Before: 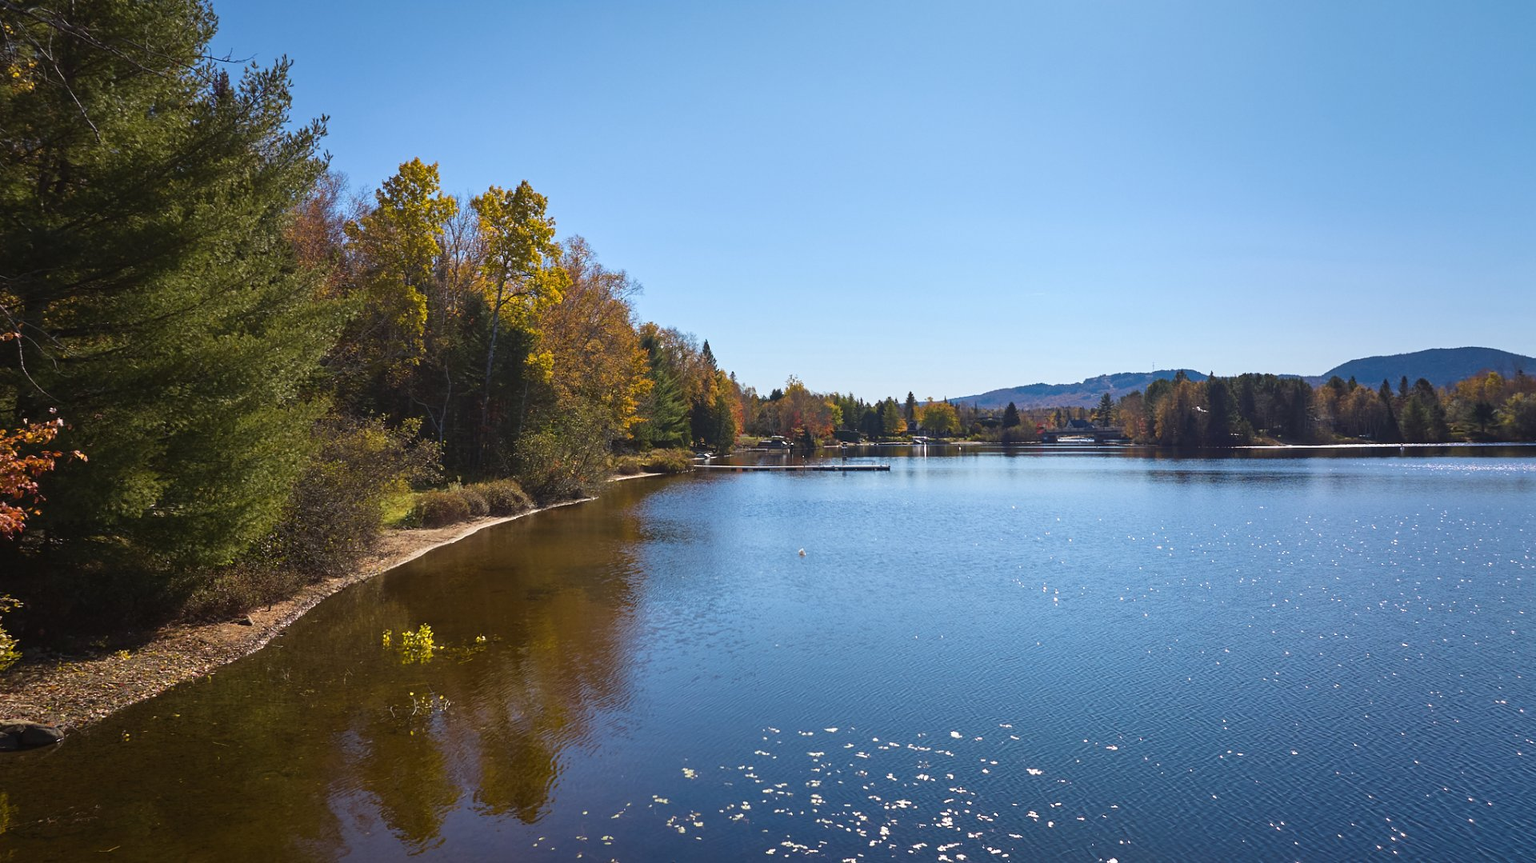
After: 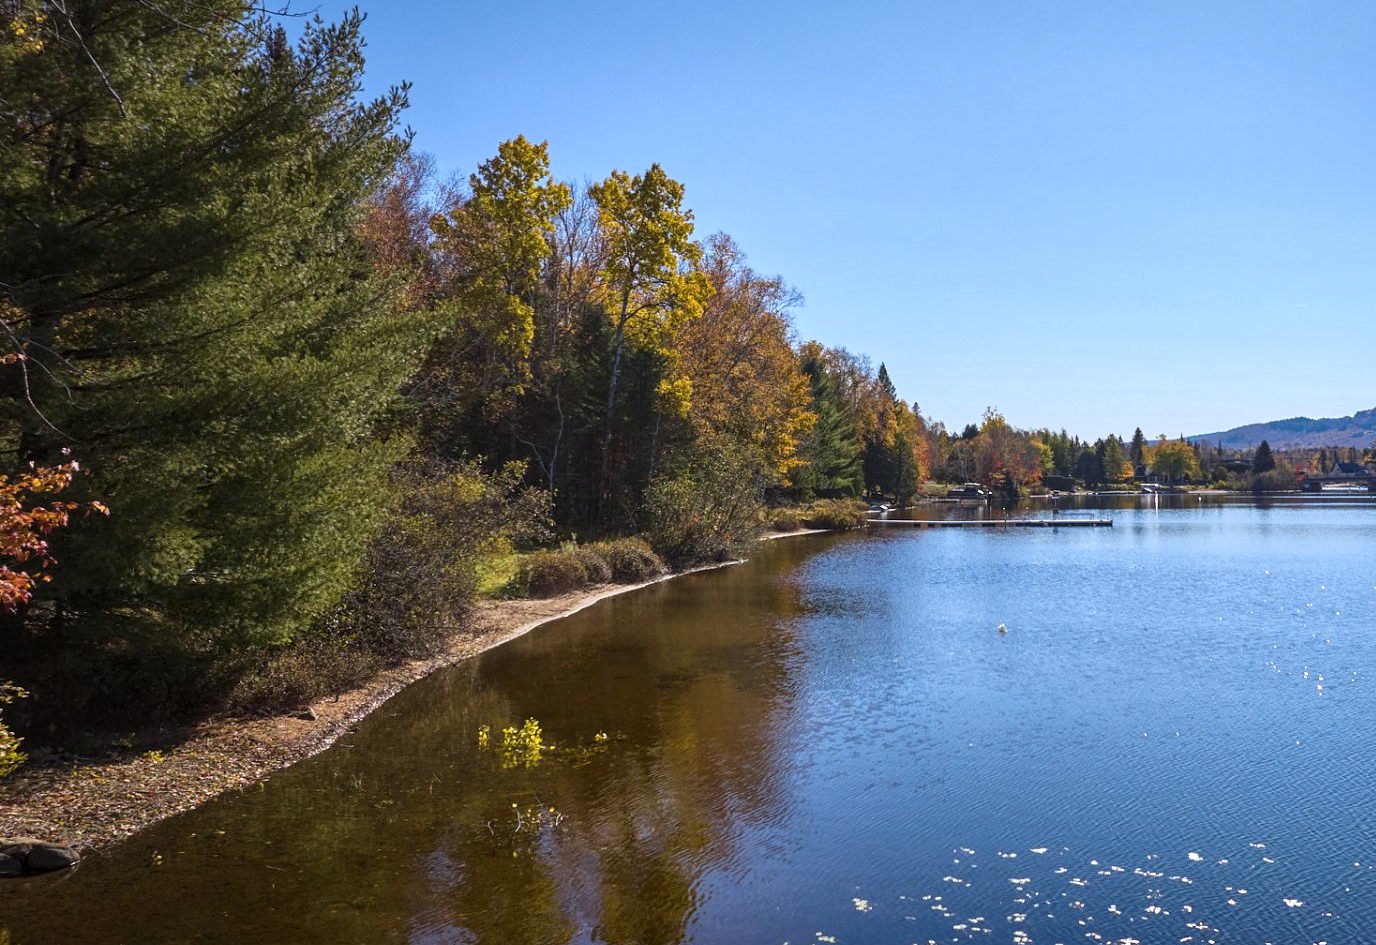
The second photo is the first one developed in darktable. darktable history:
white balance: red 0.984, blue 1.059
crop: top 5.803%, right 27.864%, bottom 5.804%
local contrast: highlights 99%, shadows 86%, detail 160%, midtone range 0.2
